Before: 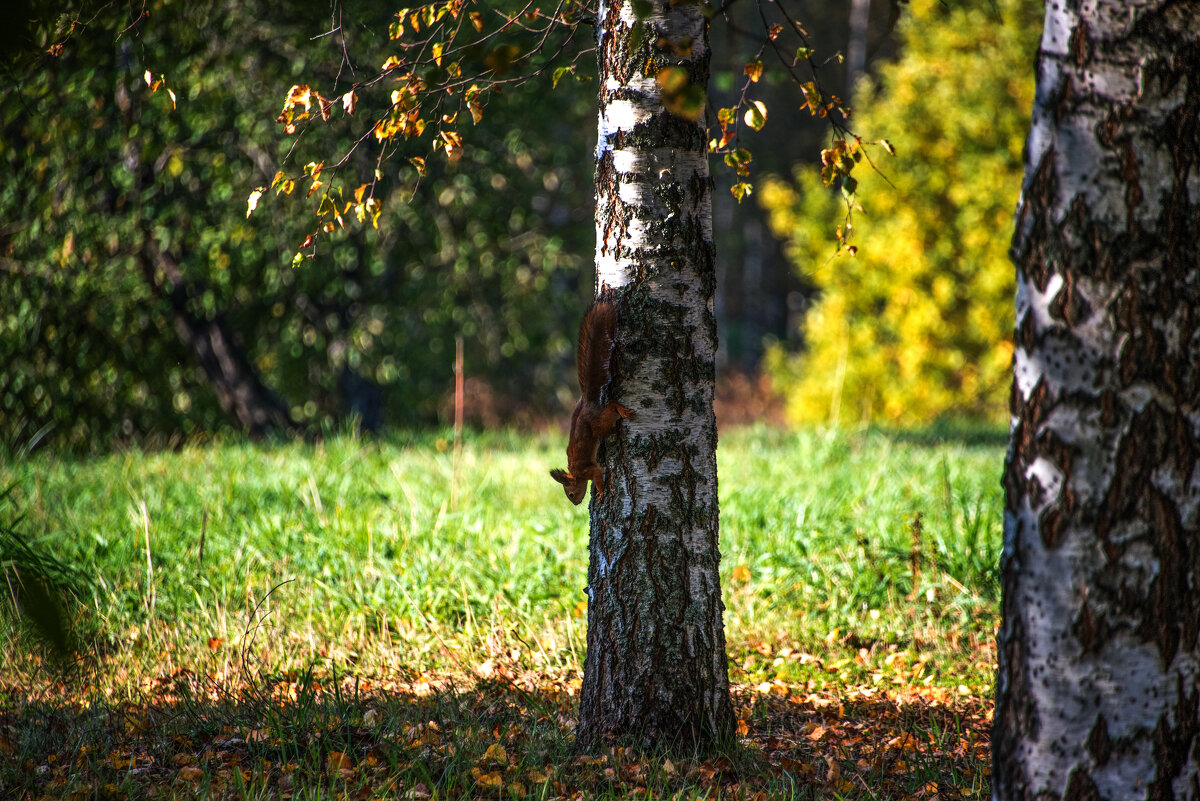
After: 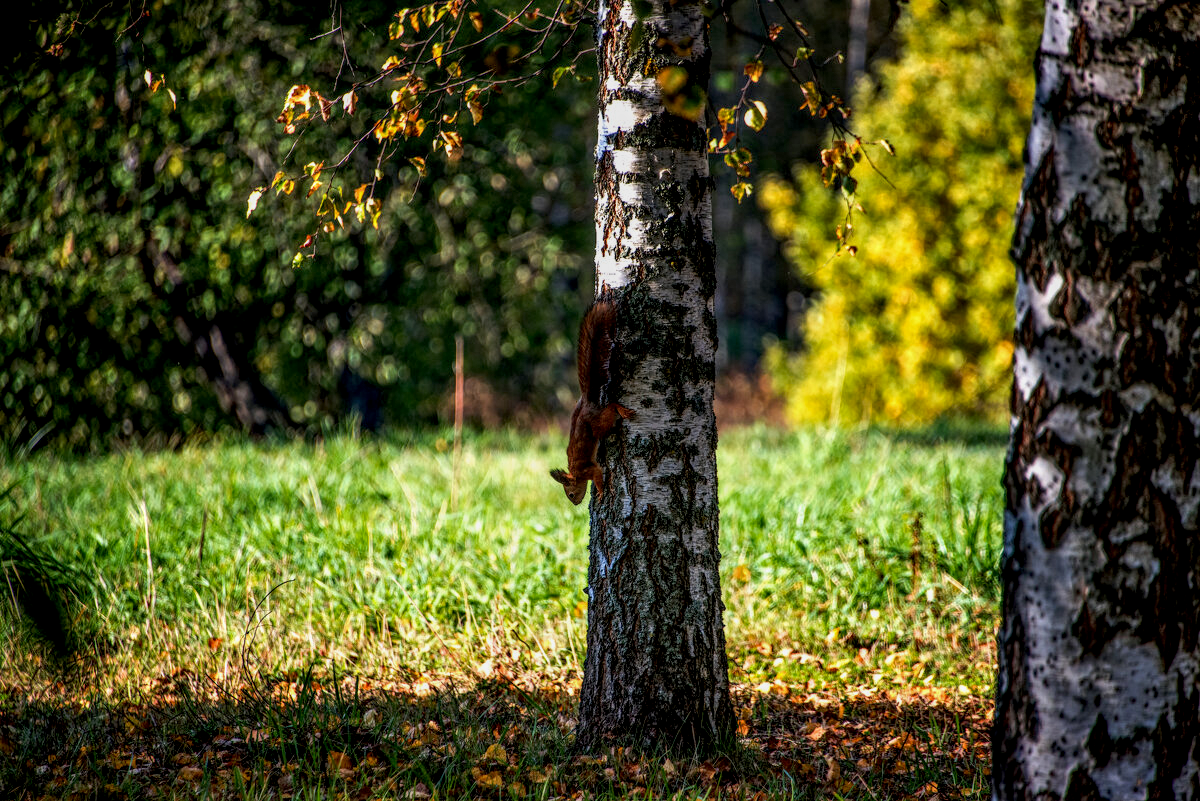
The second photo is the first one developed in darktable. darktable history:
exposure: black level correction 0.009, exposure -0.159 EV, compensate highlight preservation false
local contrast: on, module defaults
